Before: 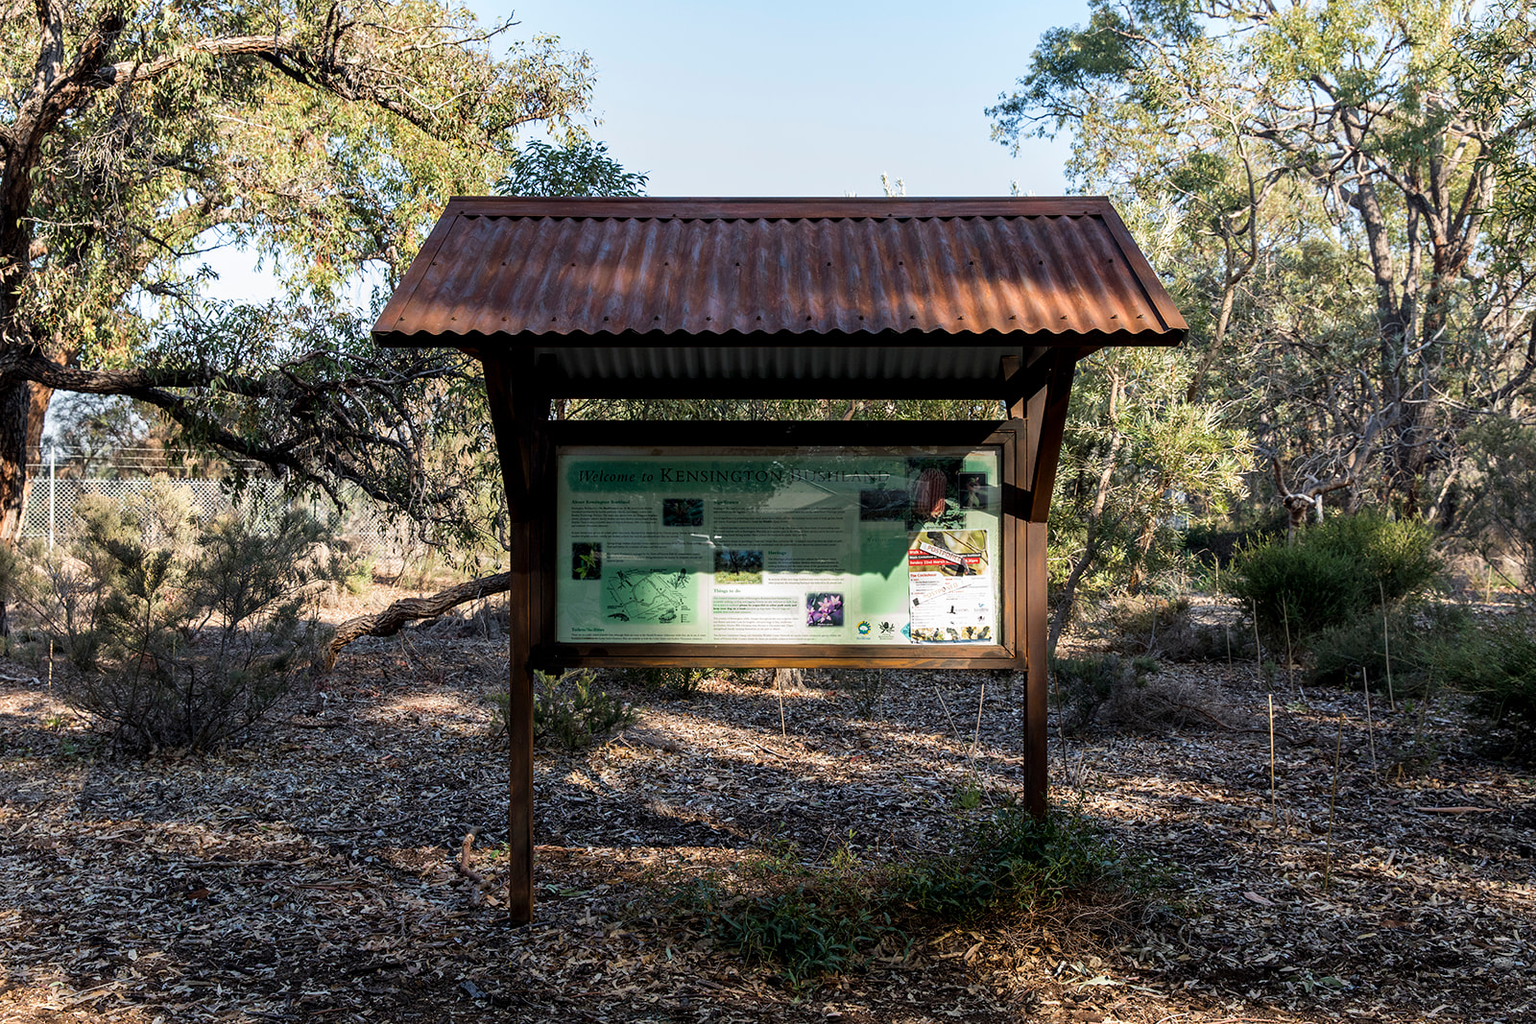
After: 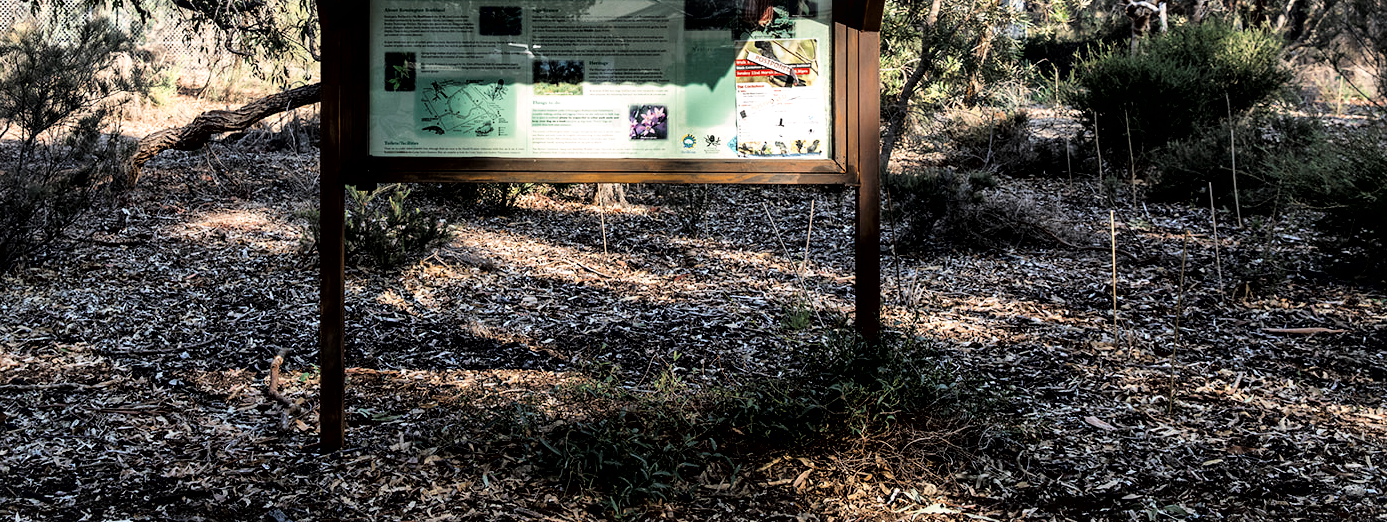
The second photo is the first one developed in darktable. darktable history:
local contrast: mode bilateral grid, contrast 20, coarseness 50, detail 150%, midtone range 0.2
color zones: curves: ch0 [(0, 0.5) (0.125, 0.4) (0.25, 0.5) (0.375, 0.4) (0.5, 0.4) (0.625, 0.6) (0.75, 0.6) (0.875, 0.5)]; ch1 [(0, 0.35) (0.125, 0.45) (0.25, 0.35) (0.375, 0.35) (0.5, 0.35) (0.625, 0.35) (0.75, 0.45) (0.875, 0.35)]; ch2 [(0, 0.6) (0.125, 0.5) (0.25, 0.5) (0.375, 0.6) (0.5, 0.6) (0.625, 0.5) (0.75, 0.5) (0.875, 0.5)]
tone curve: curves: ch0 [(0, 0.016) (0.11, 0.039) (0.259, 0.235) (0.383, 0.437) (0.499, 0.597) (0.733, 0.867) (0.843, 0.948) (1, 1)], color space Lab, linked channels, preserve colors none
crop and rotate: left 13.306%, top 48.129%, bottom 2.928%
